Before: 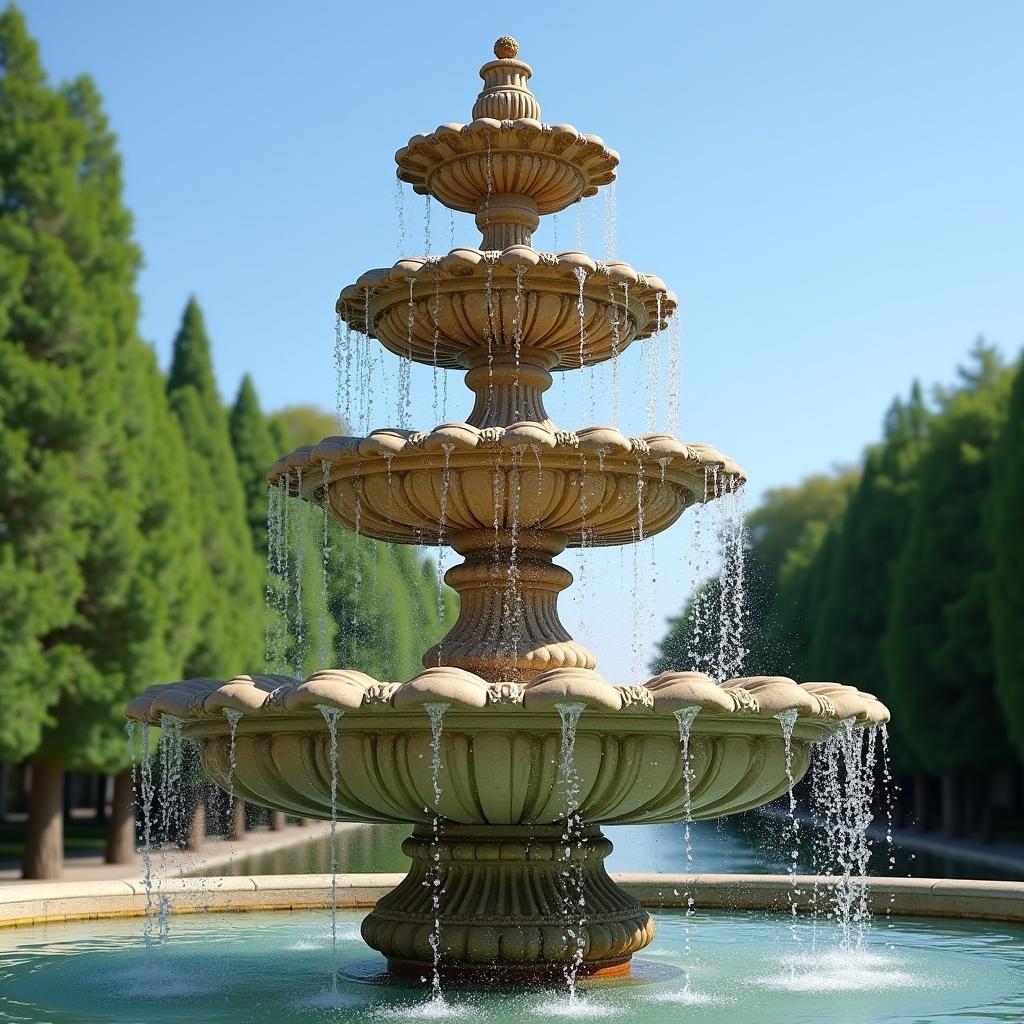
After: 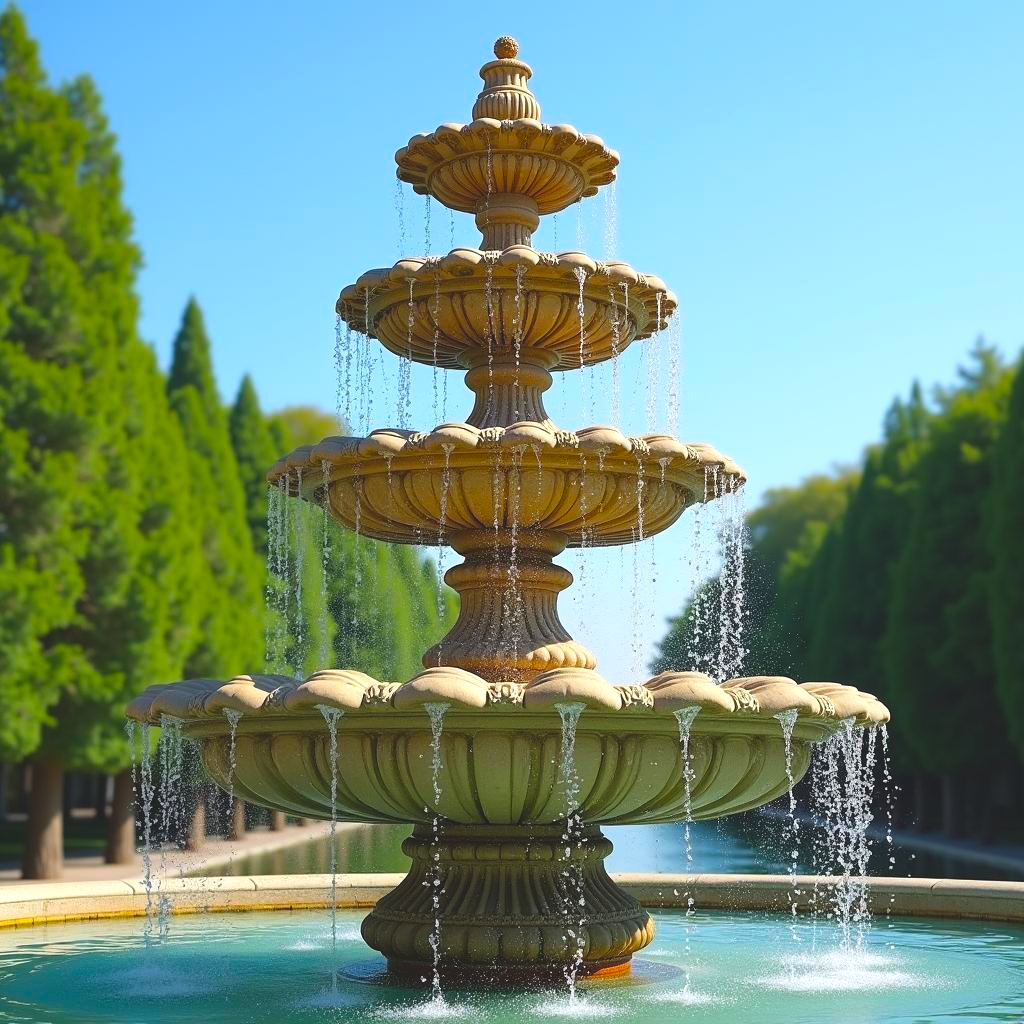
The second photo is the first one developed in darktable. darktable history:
exposure: exposure 0.128 EV, compensate exposure bias true, compensate highlight preservation false
color balance rgb: global offset › luminance 1.486%, linear chroma grading › global chroma 12.865%, perceptual saturation grading › global saturation 25.26%, global vibrance 9.292%
